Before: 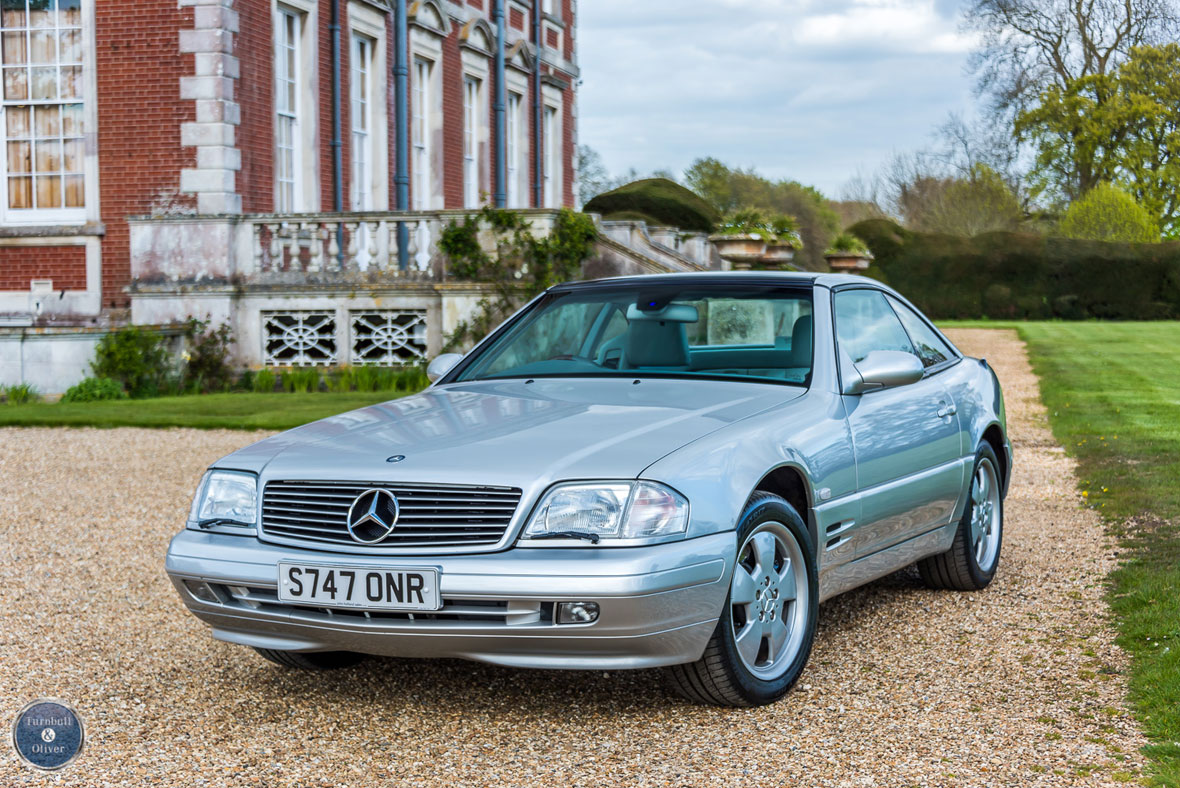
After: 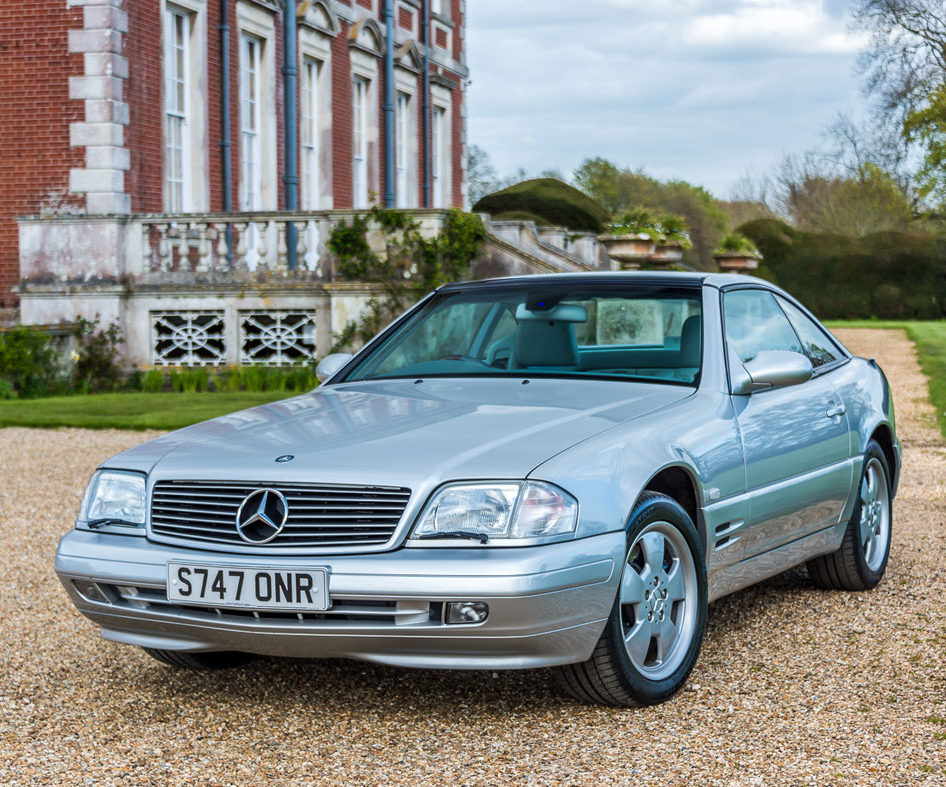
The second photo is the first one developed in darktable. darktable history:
crop and rotate: left 9.478%, right 10.291%
